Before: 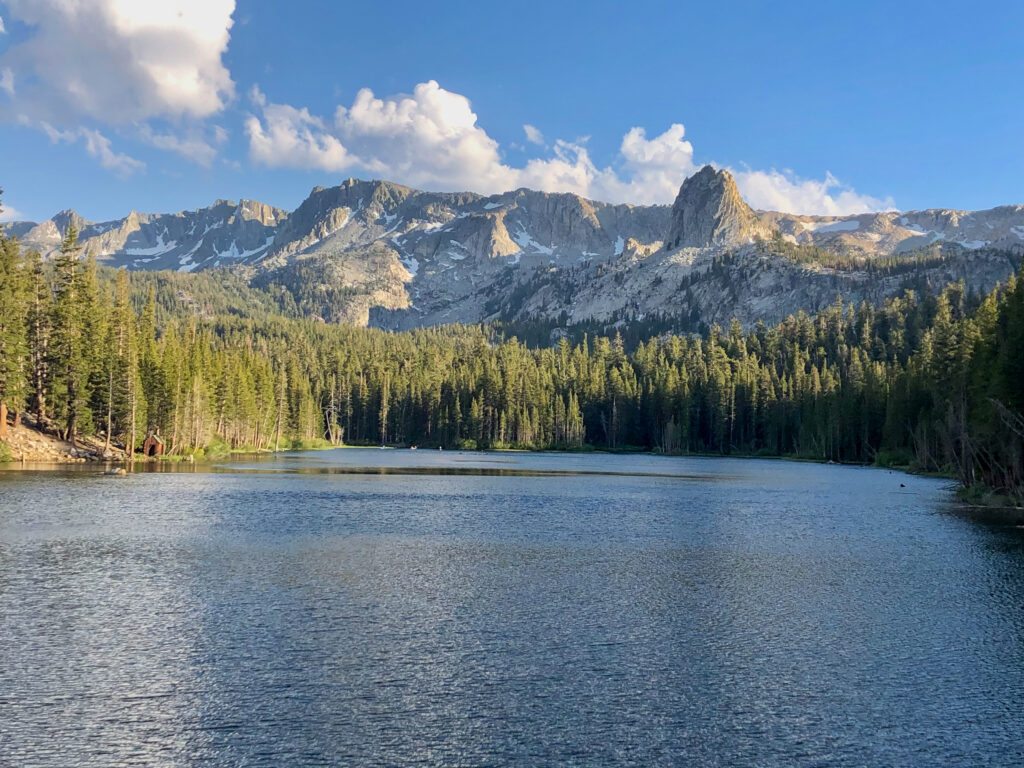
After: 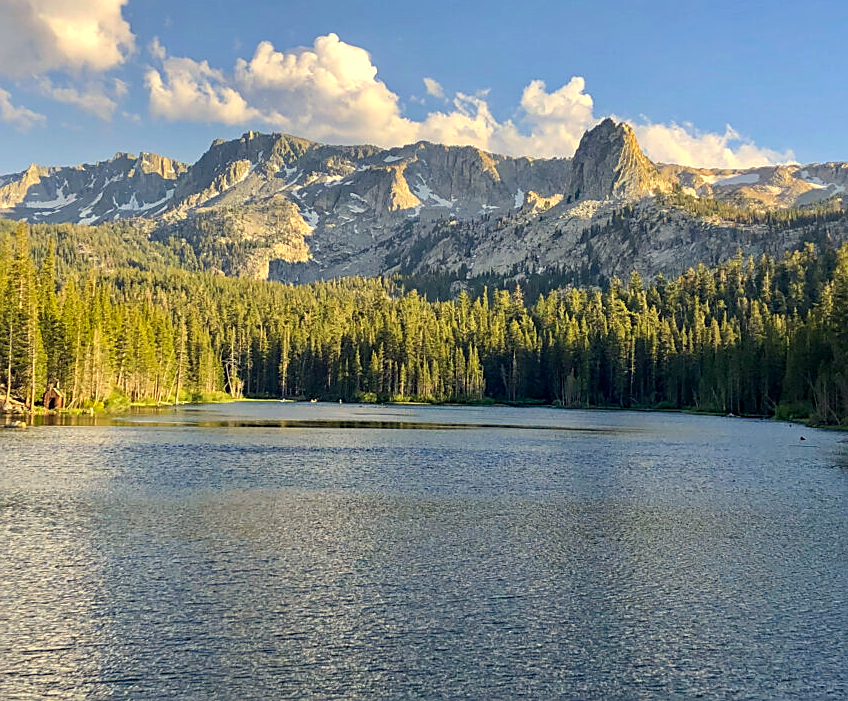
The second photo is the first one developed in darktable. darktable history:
crop: left 9.78%, top 6.222%, right 7.349%, bottom 2.413%
color correction: highlights a* 2.7, highlights b* 23.28
color balance rgb: shadows lift › chroma 0.757%, shadows lift › hue 115.78°, perceptual saturation grading › global saturation -0.019%, global vibrance 9.522%
exposure: exposure 0.293 EV, compensate exposure bias true, compensate highlight preservation false
sharpen: on, module defaults
haze removal: adaptive false
